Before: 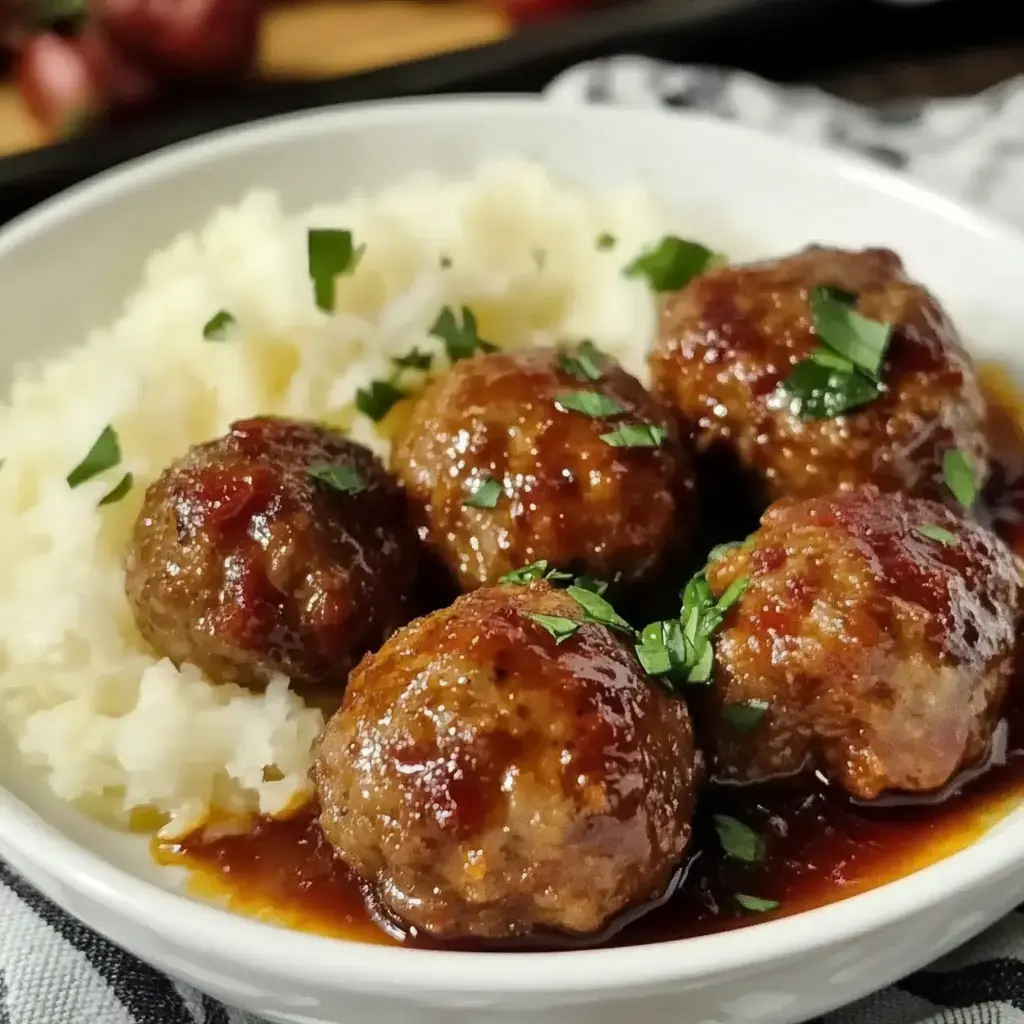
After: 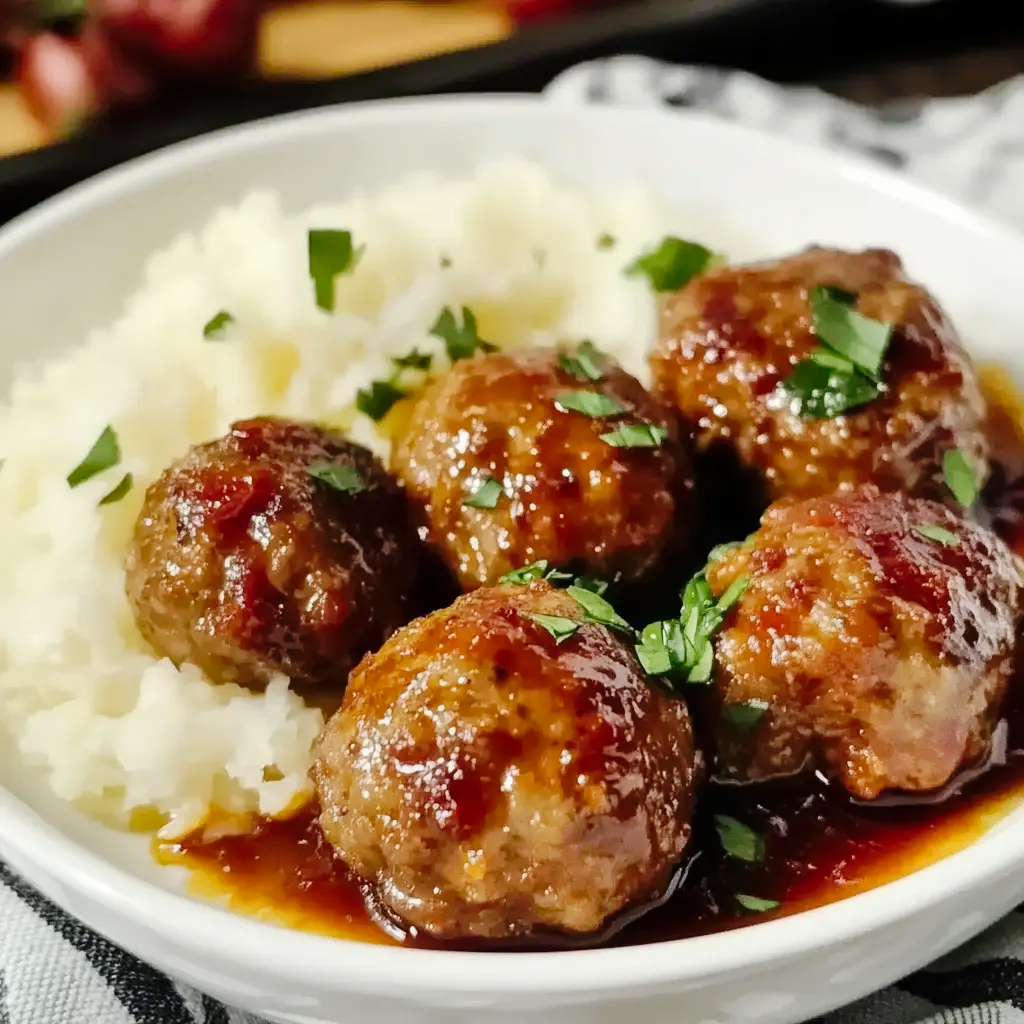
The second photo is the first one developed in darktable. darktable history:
tone curve: curves: ch0 [(0, 0) (0.003, 0.005) (0.011, 0.011) (0.025, 0.022) (0.044, 0.038) (0.069, 0.062) (0.1, 0.091) (0.136, 0.128) (0.177, 0.183) (0.224, 0.246) (0.277, 0.325) (0.335, 0.403) (0.399, 0.473) (0.468, 0.557) (0.543, 0.638) (0.623, 0.709) (0.709, 0.782) (0.801, 0.847) (0.898, 0.923) (1, 1)], preserve colors none
